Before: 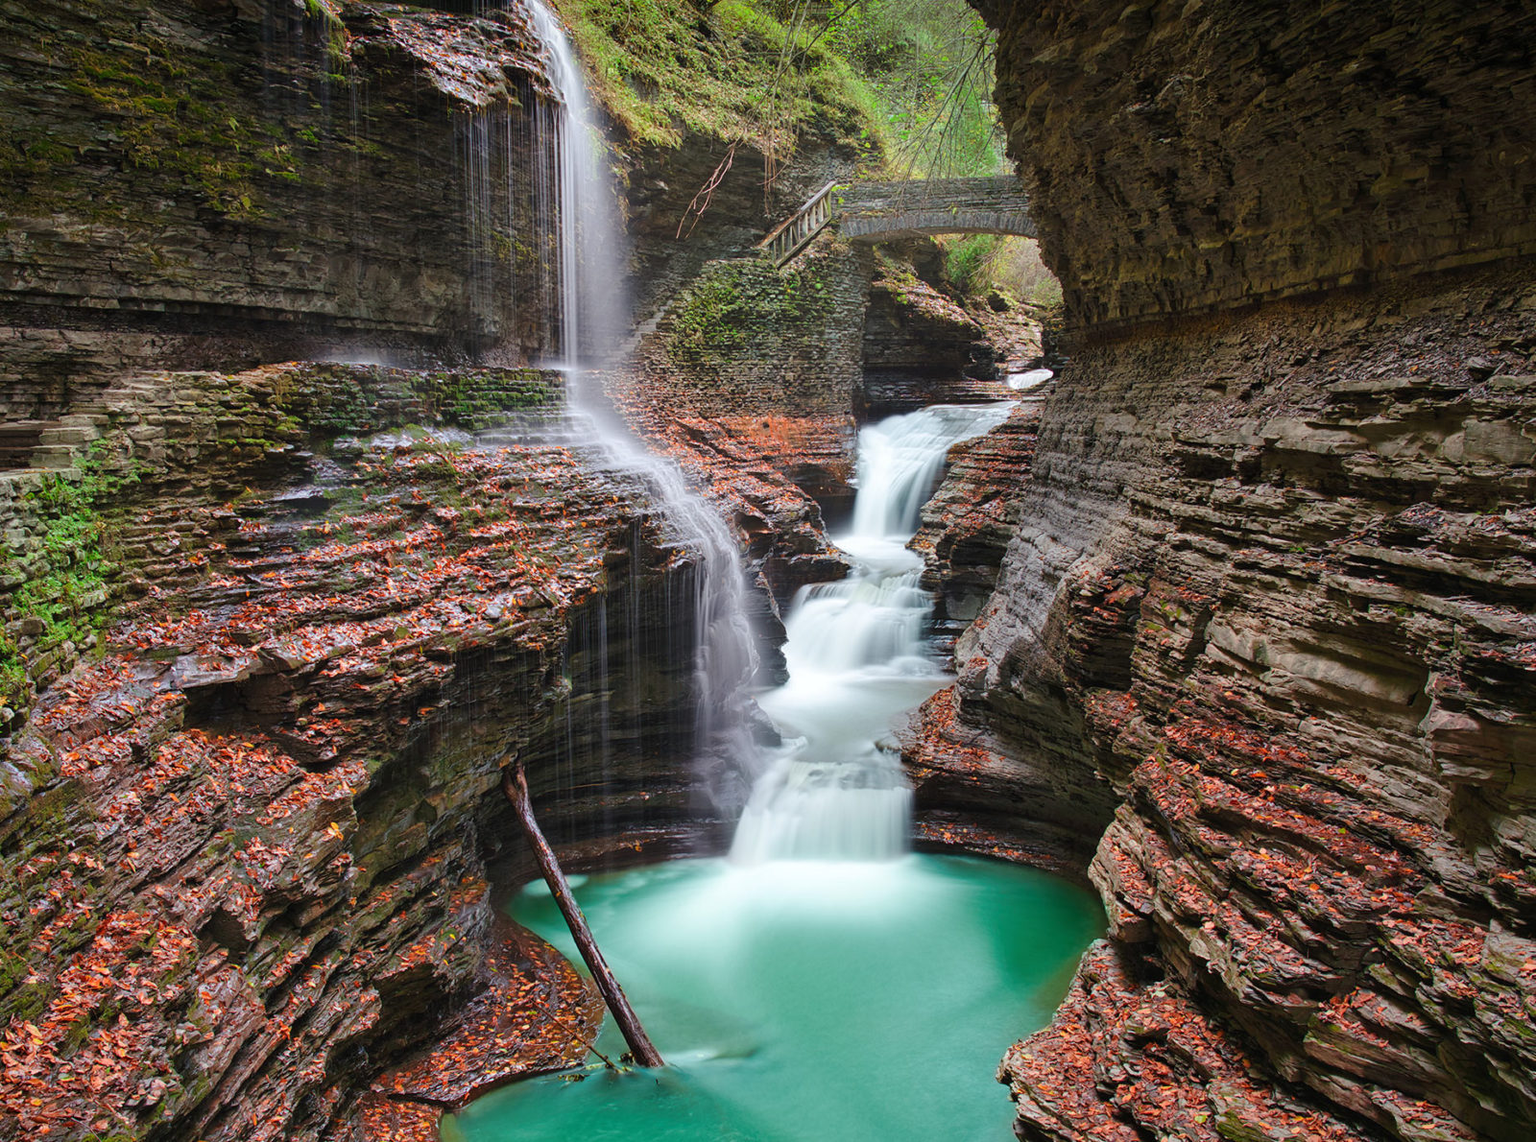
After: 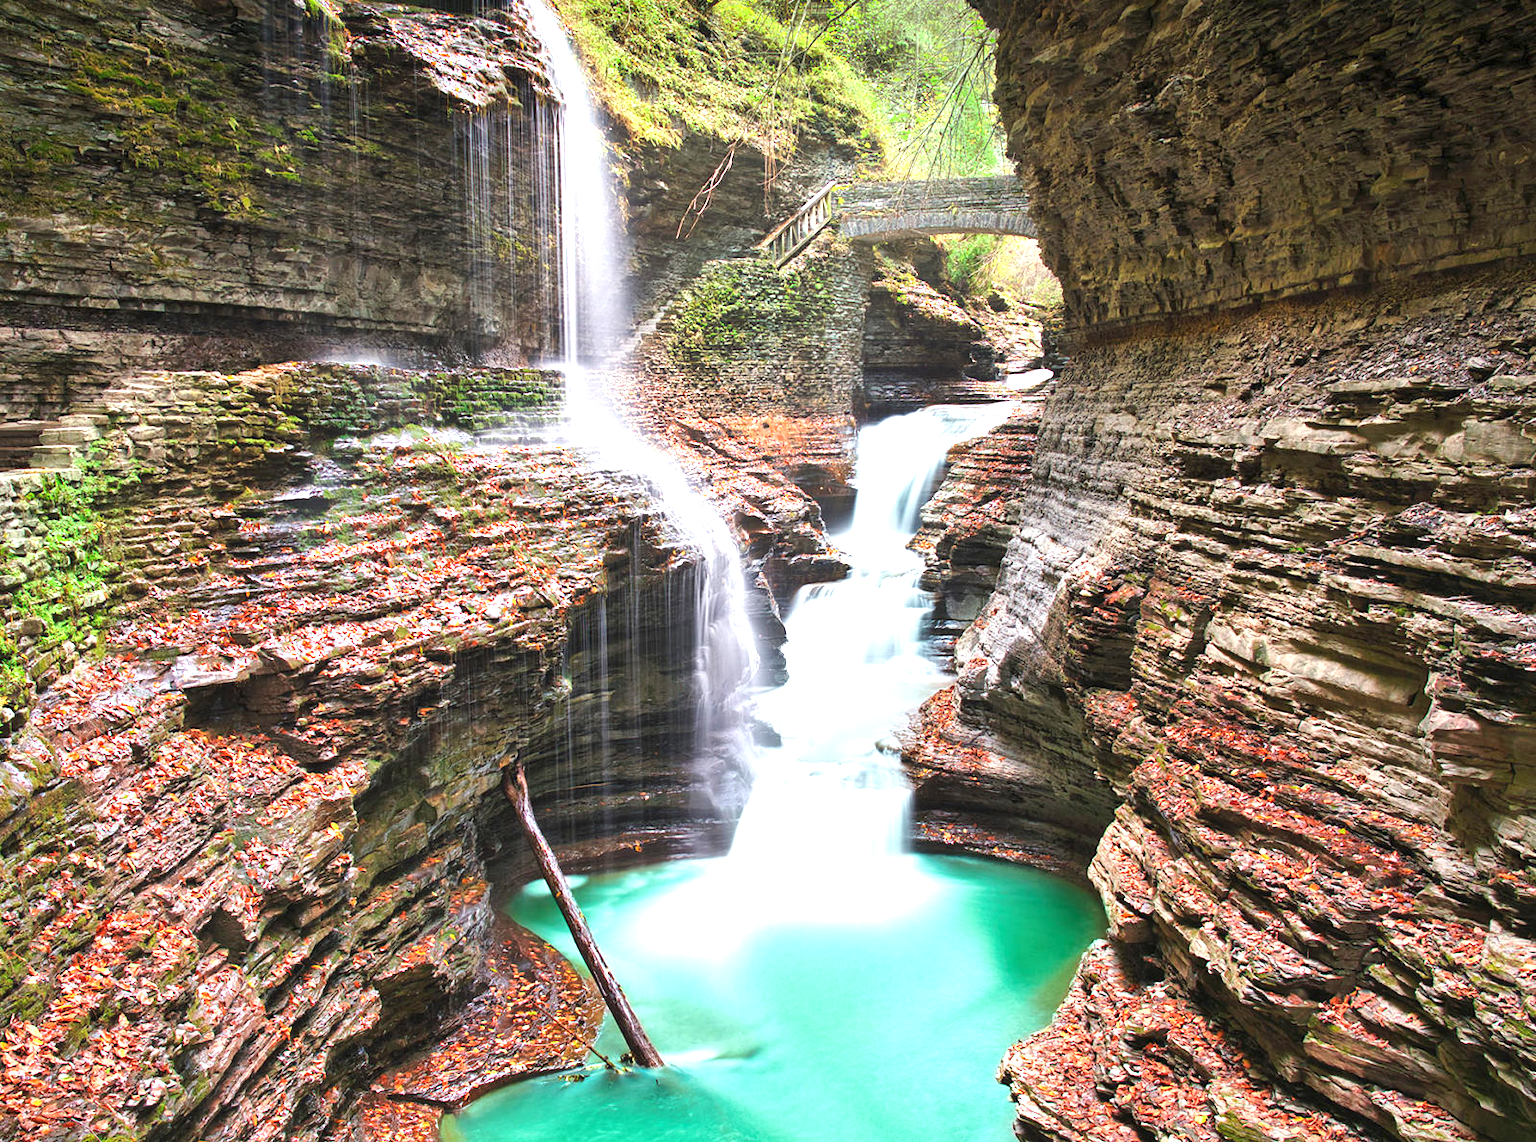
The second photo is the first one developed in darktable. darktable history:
local contrast: mode bilateral grid, contrast 20, coarseness 50, detail 120%, midtone range 0.2
exposure: black level correction 0, exposure 1.45 EV, compensate exposure bias true, compensate highlight preservation false
